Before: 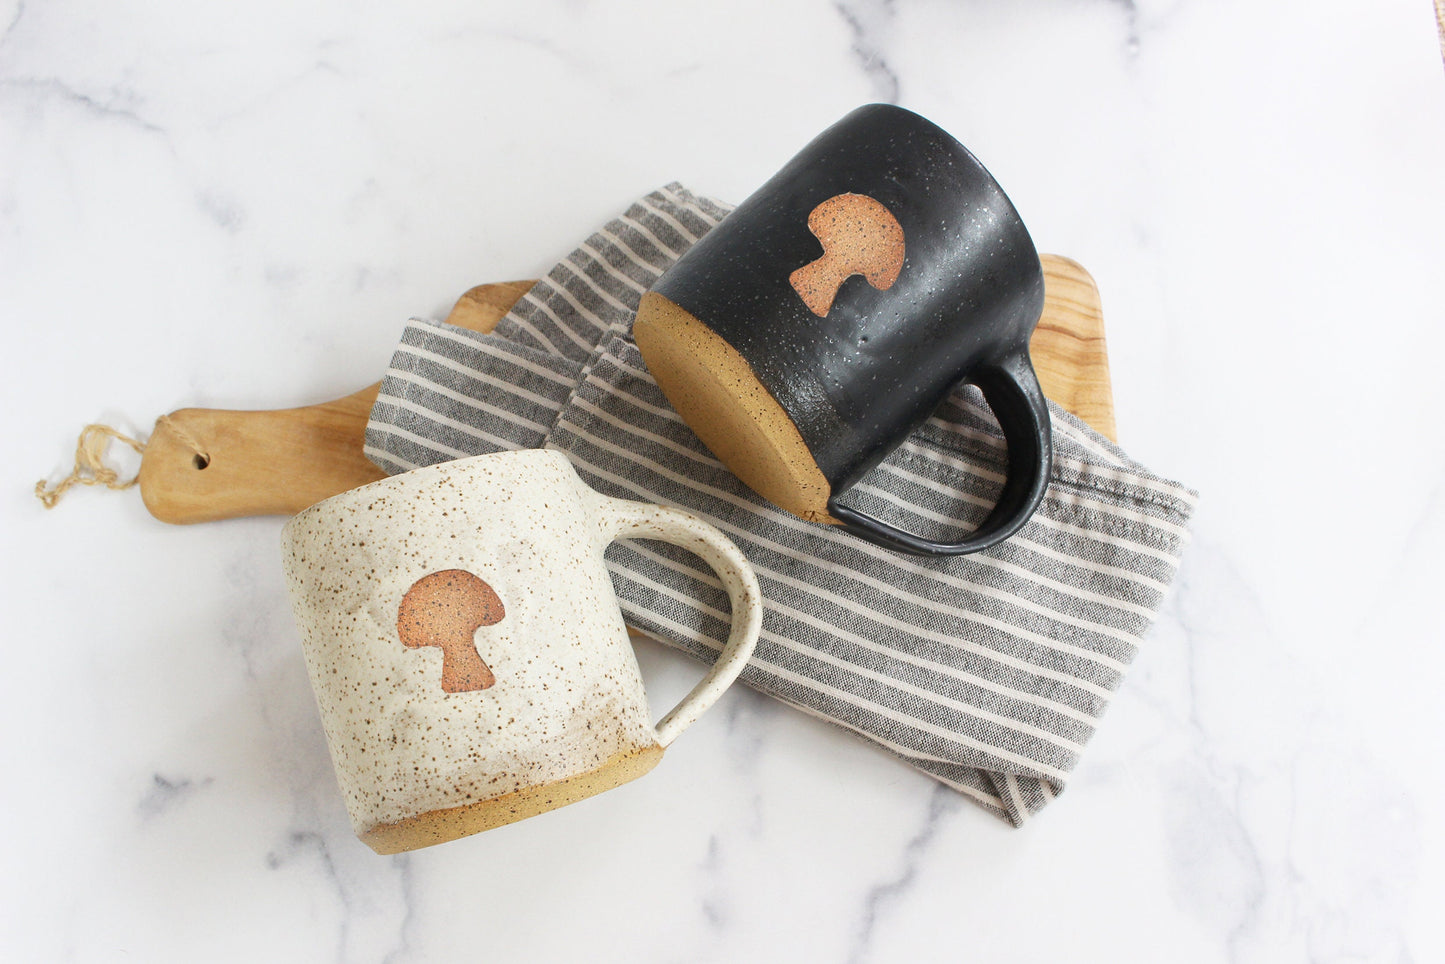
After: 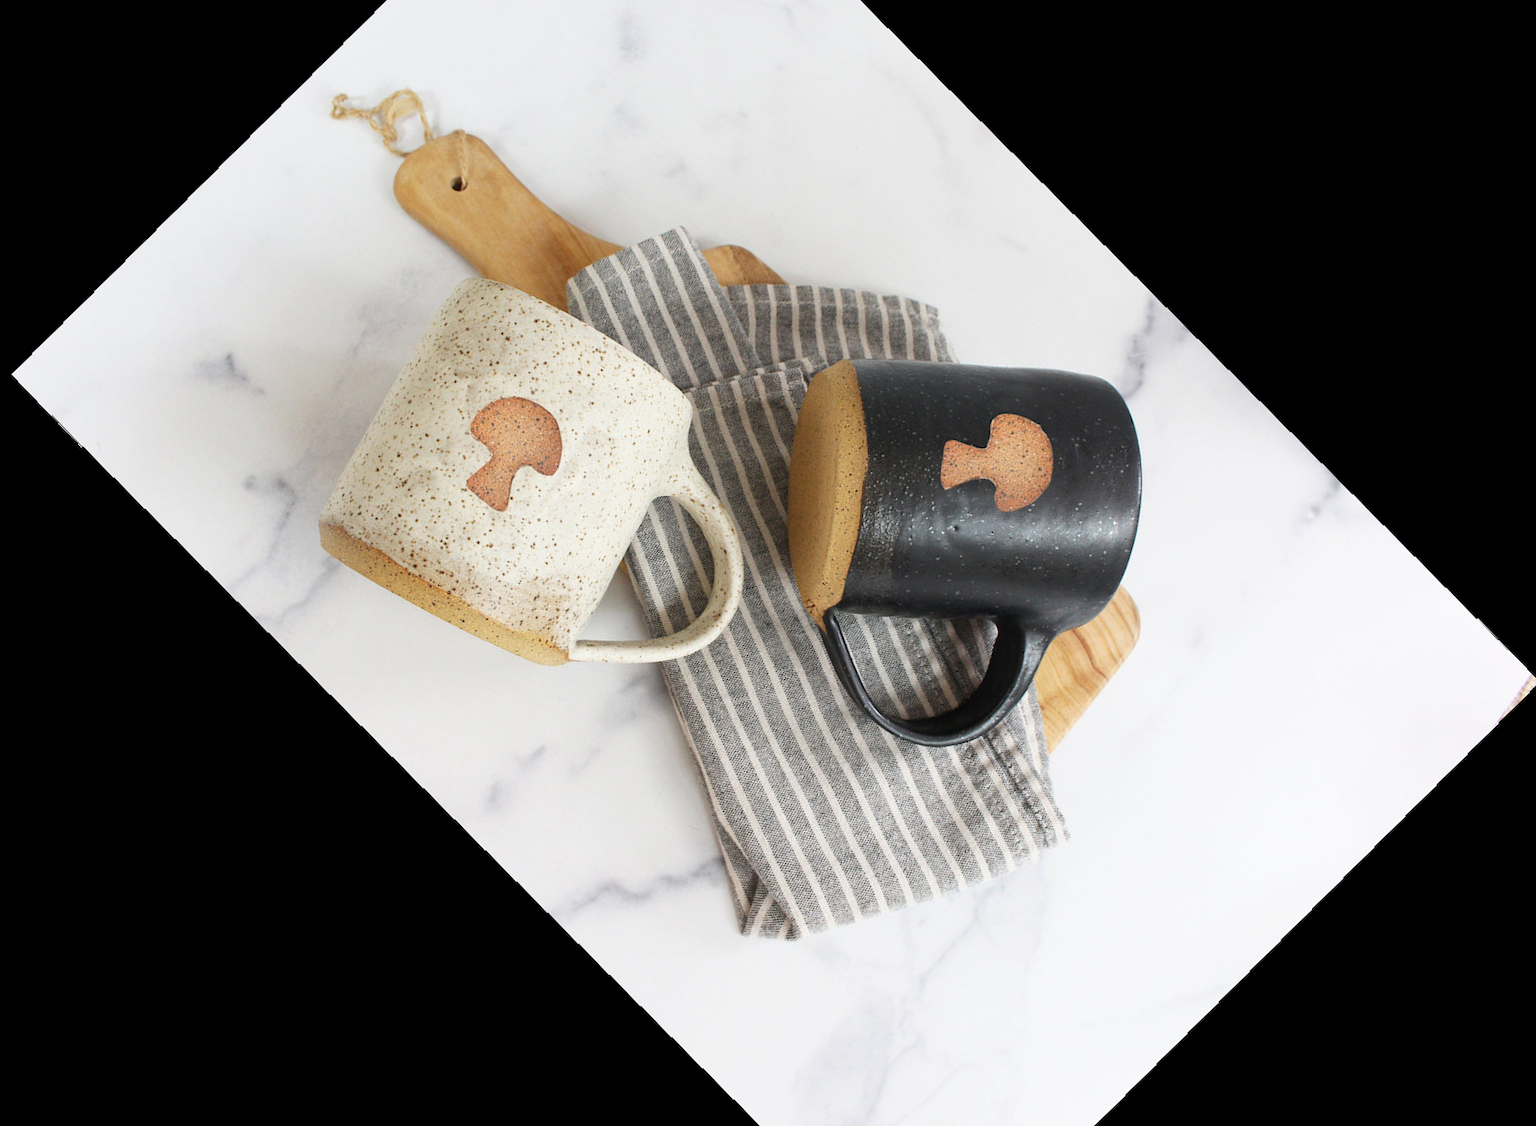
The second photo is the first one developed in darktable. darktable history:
white balance: emerald 1
crop and rotate: angle -46.26°, top 16.234%, right 0.912%, bottom 11.704%
rotate and perspective: rotation -1.17°, automatic cropping off
